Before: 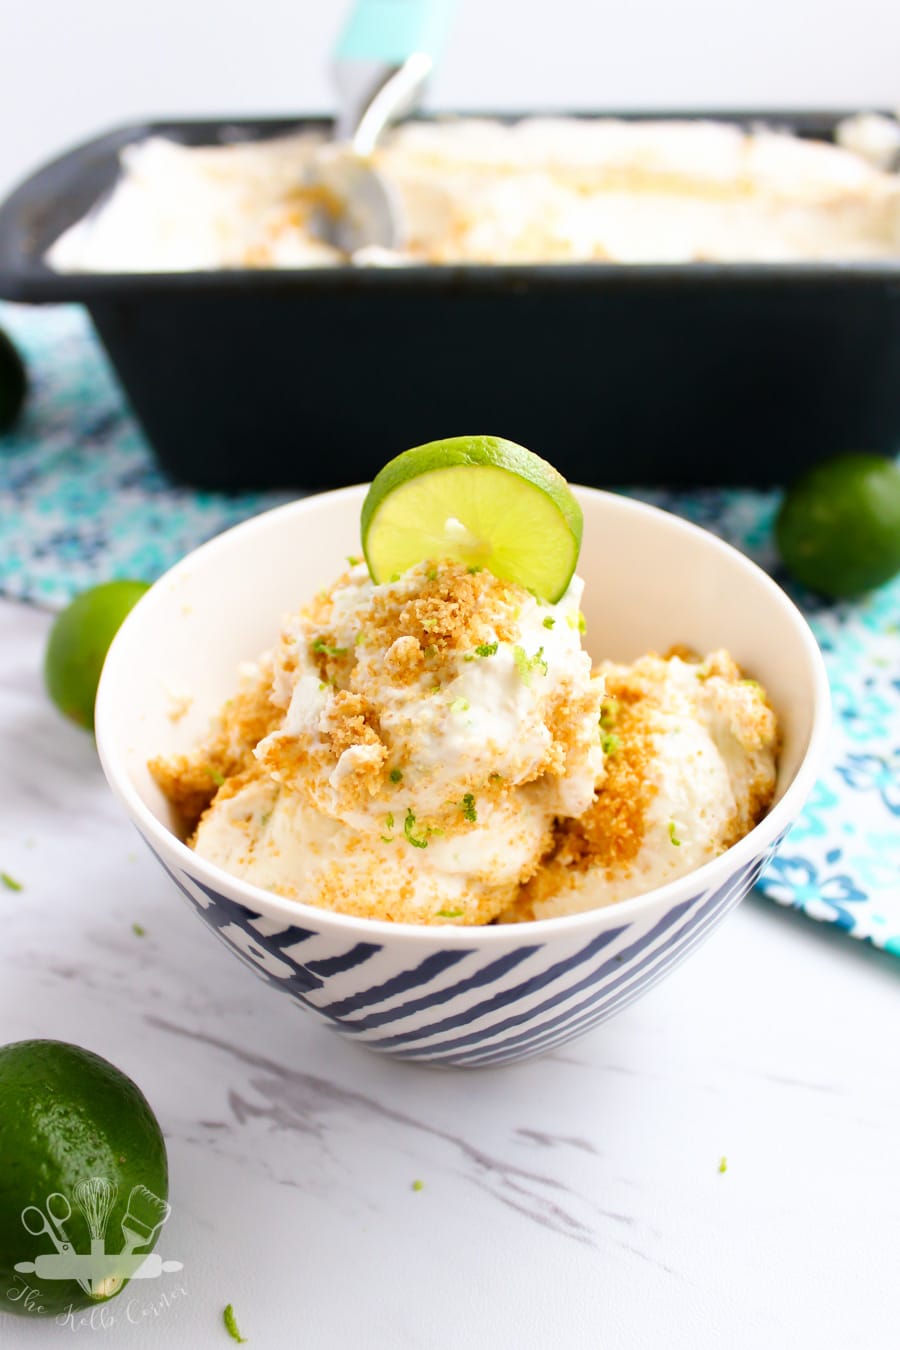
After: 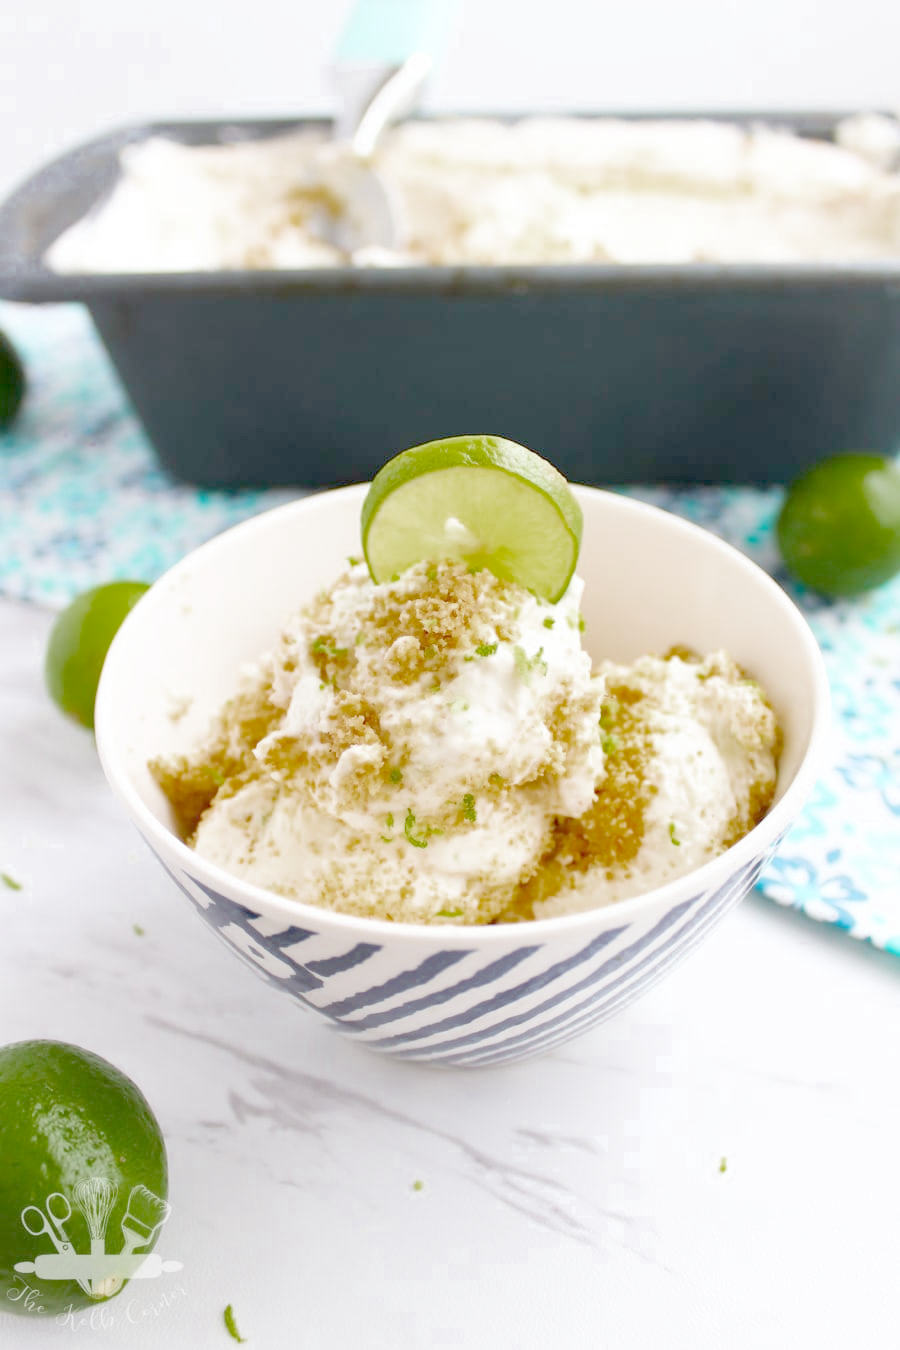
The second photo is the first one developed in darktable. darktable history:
color zones: curves: ch0 [(0.27, 0.396) (0.563, 0.504) (0.75, 0.5) (0.787, 0.307)]
